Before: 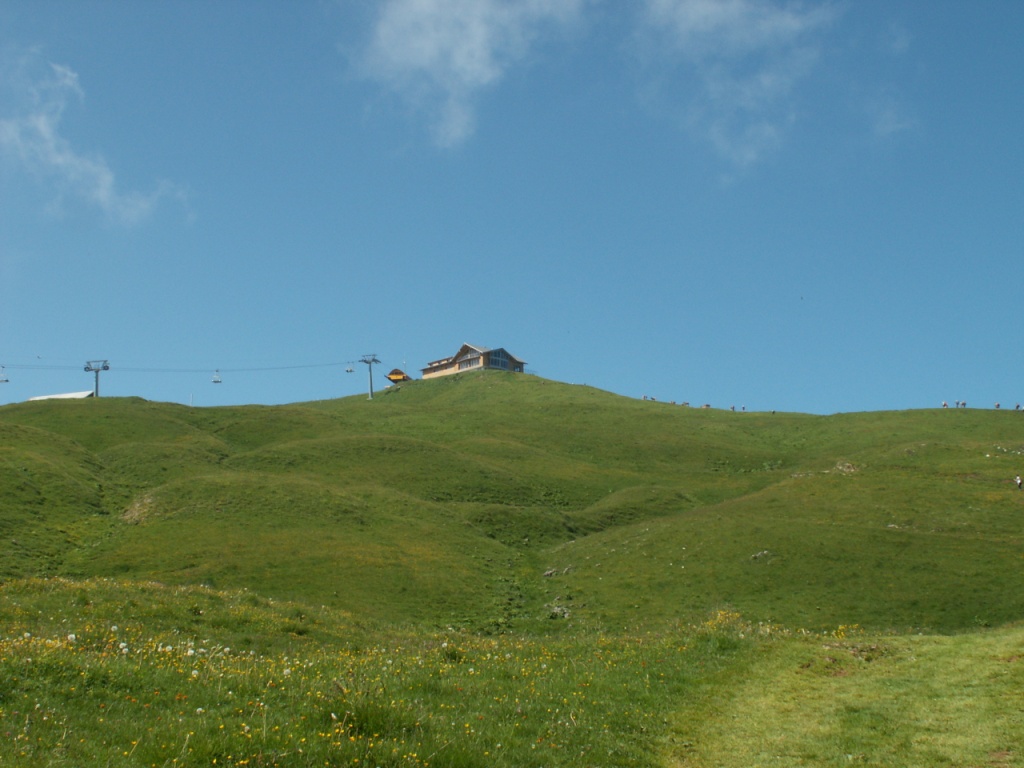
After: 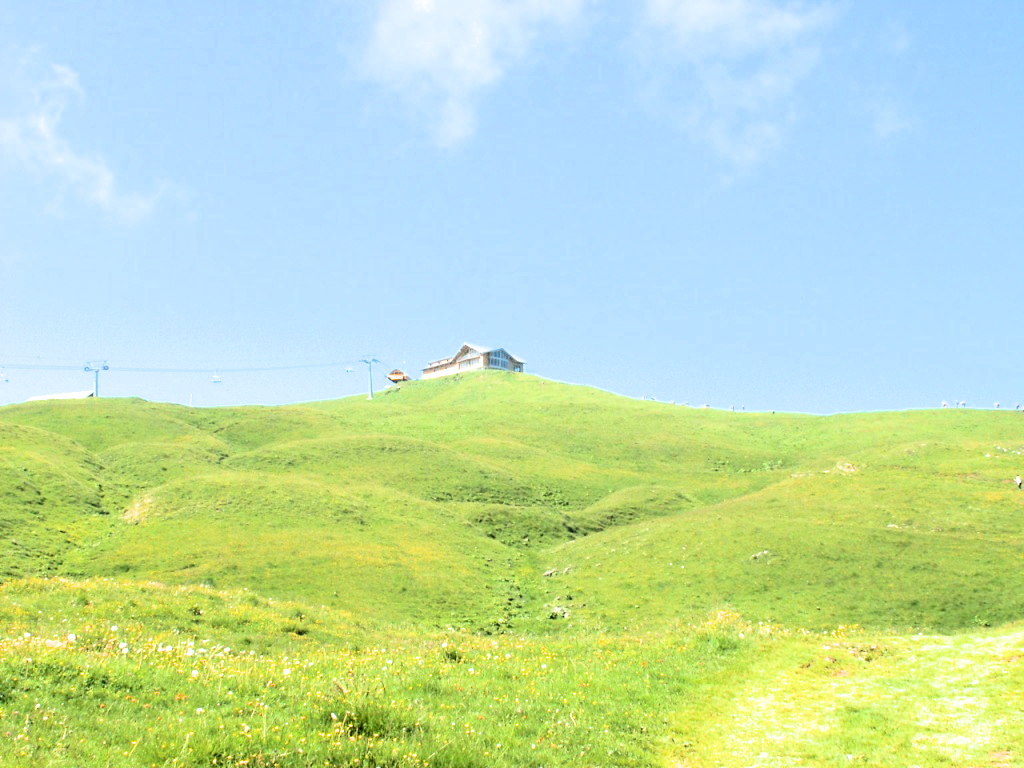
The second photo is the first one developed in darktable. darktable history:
tone equalizer: -8 EV -0.755 EV, -7 EV -0.735 EV, -6 EV -0.578 EV, -5 EV -0.41 EV, -3 EV 0.382 EV, -2 EV 0.6 EV, -1 EV 0.697 EV, +0 EV 0.739 EV, edges refinement/feathering 500, mask exposure compensation -1.57 EV, preserve details no
filmic rgb: black relative exposure -4.98 EV, white relative exposure 3.99 EV, hardness 2.9, contrast 1.394, color science v6 (2022), iterations of high-quality reconstruction 0
exposure: black level correction 0, exposure 1.923 EV, compensate highlight preservation false
